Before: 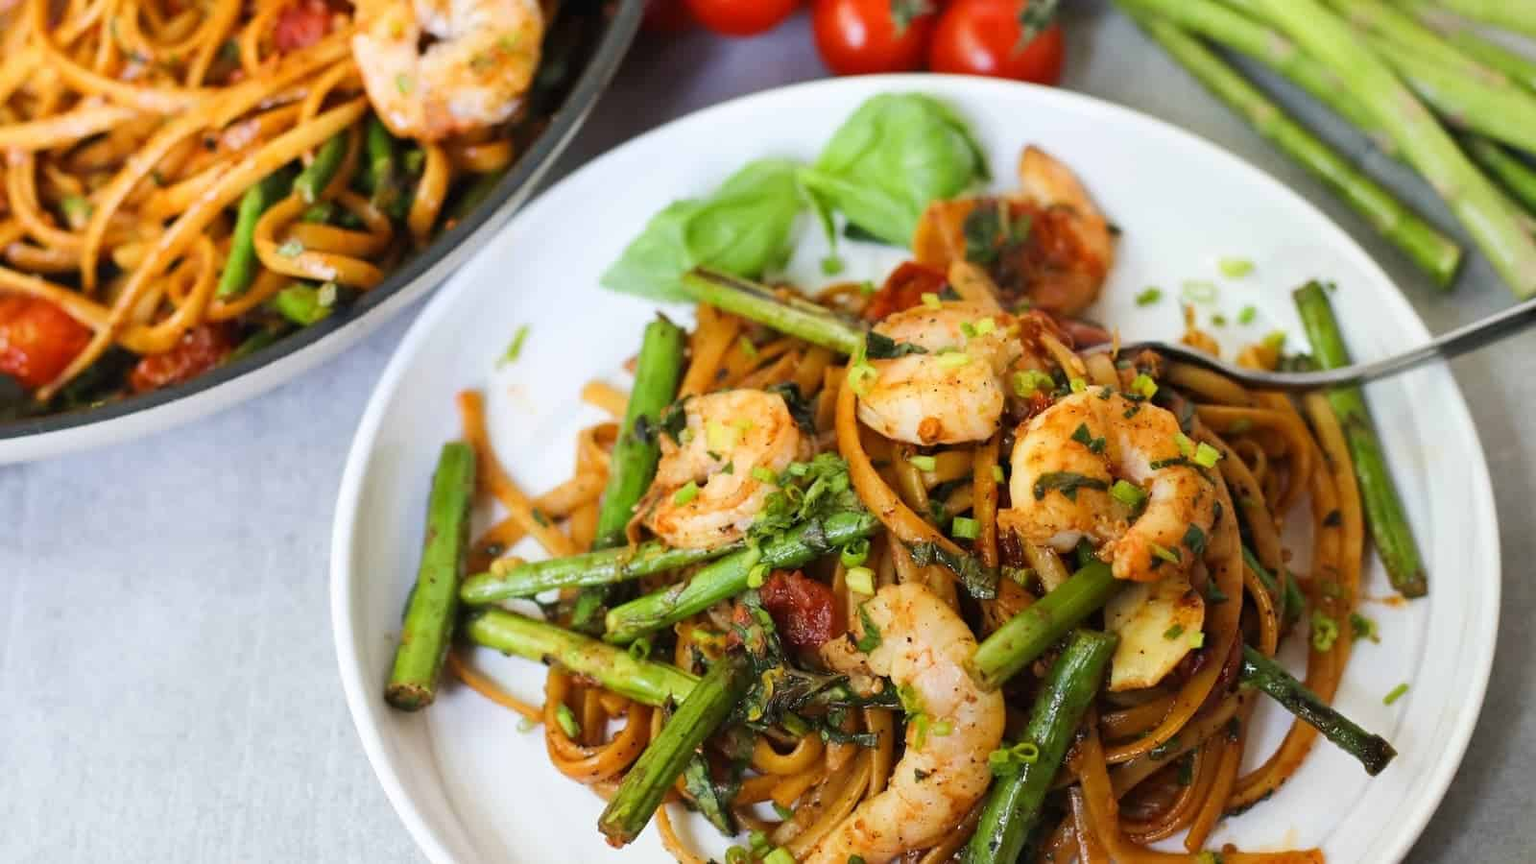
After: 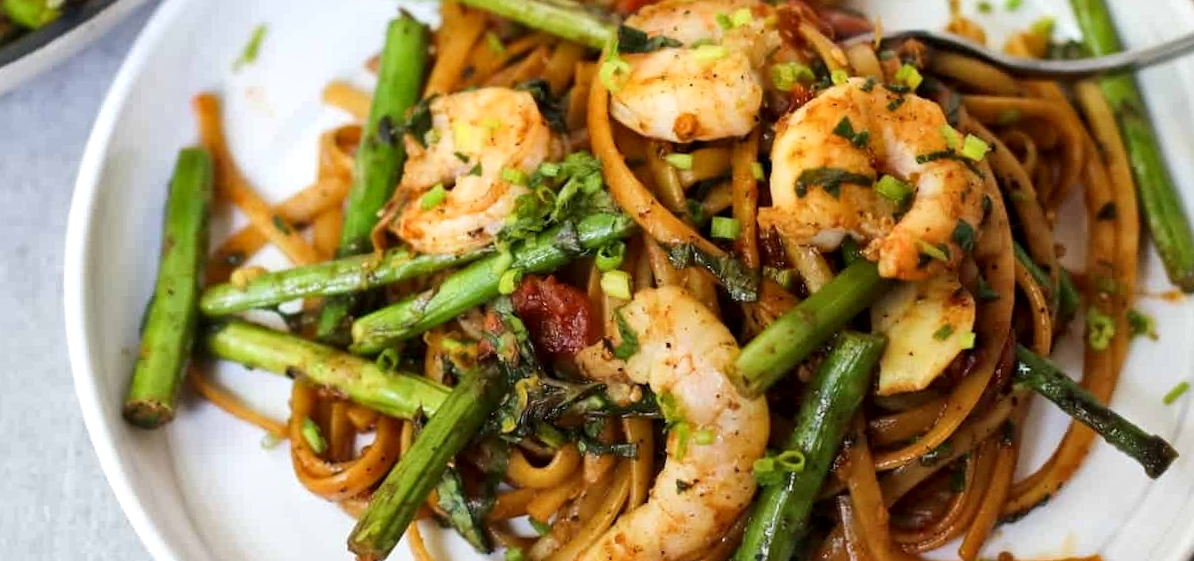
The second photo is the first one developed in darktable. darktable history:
rotate and perspective: rotation -1°, crop left 0.011, crop right 0.989, crop top 0.025, crop bottom 0.975
crop and rotate: left 17.299%, top 35.115%, right 7.015%, bottom 1.024%
local contrast: mode bilateral grid, contrast 20, coarseness 50, detail 148%, midtone range 0.2
